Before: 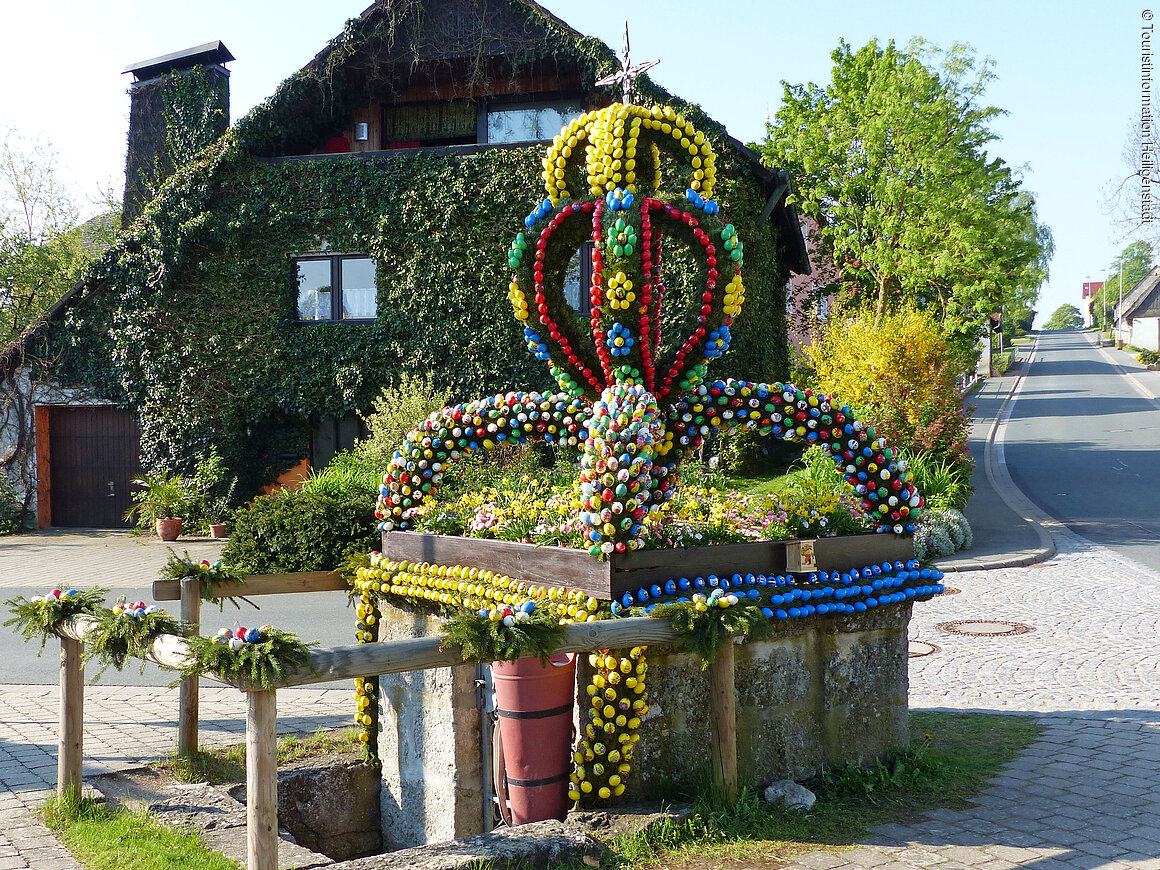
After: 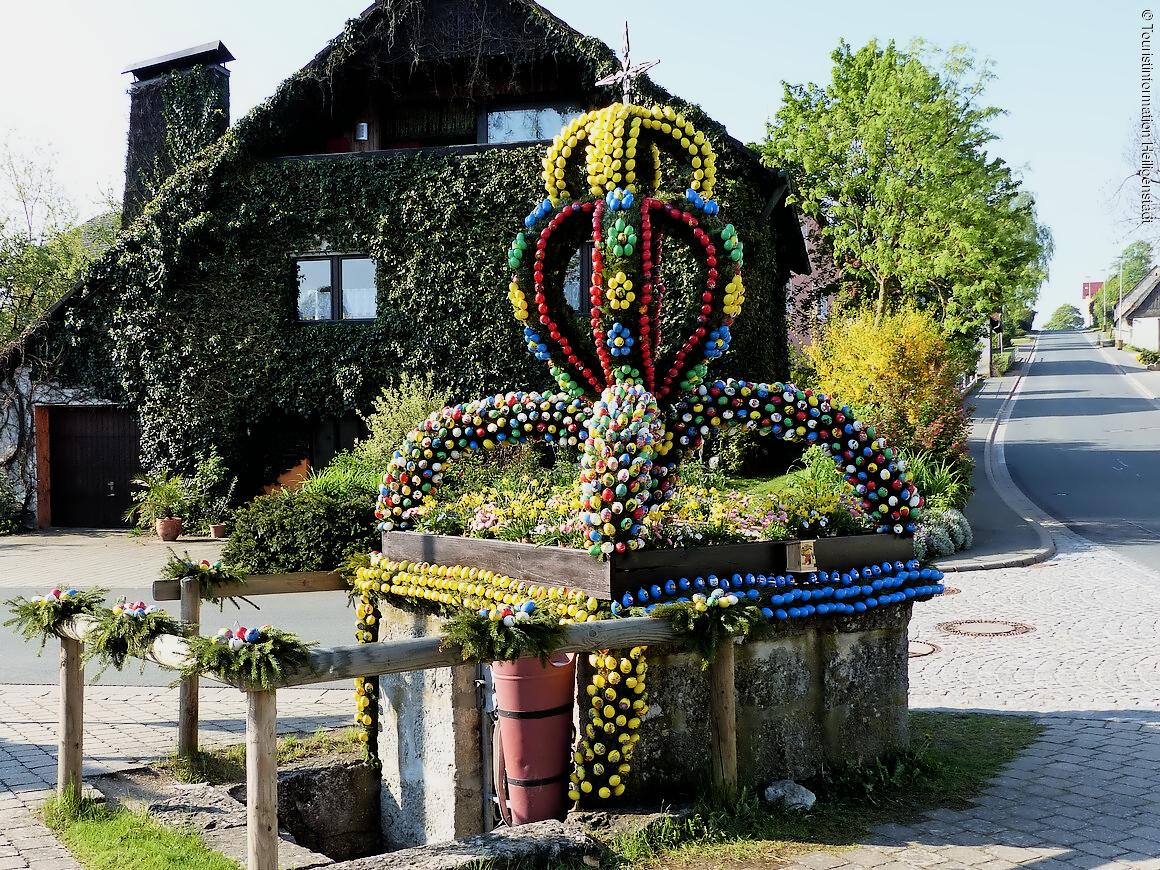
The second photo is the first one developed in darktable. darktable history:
filmic rgb: black relative exposure -16 EV, white relative exposure 6.27 EV, hardness 5.1, contrast 1.346, iterations of high-quality reconstruction 0
contrast equalizer: octaves 7, y [[0.5 ×6], [0.5 ×6], [0.5 ×6], [0, 0.033, 0.067, 0.1, 0.133, 0.167], [0, 0.05, 0.1, 0.15, 0.2, 0.25]], mix 0.782
